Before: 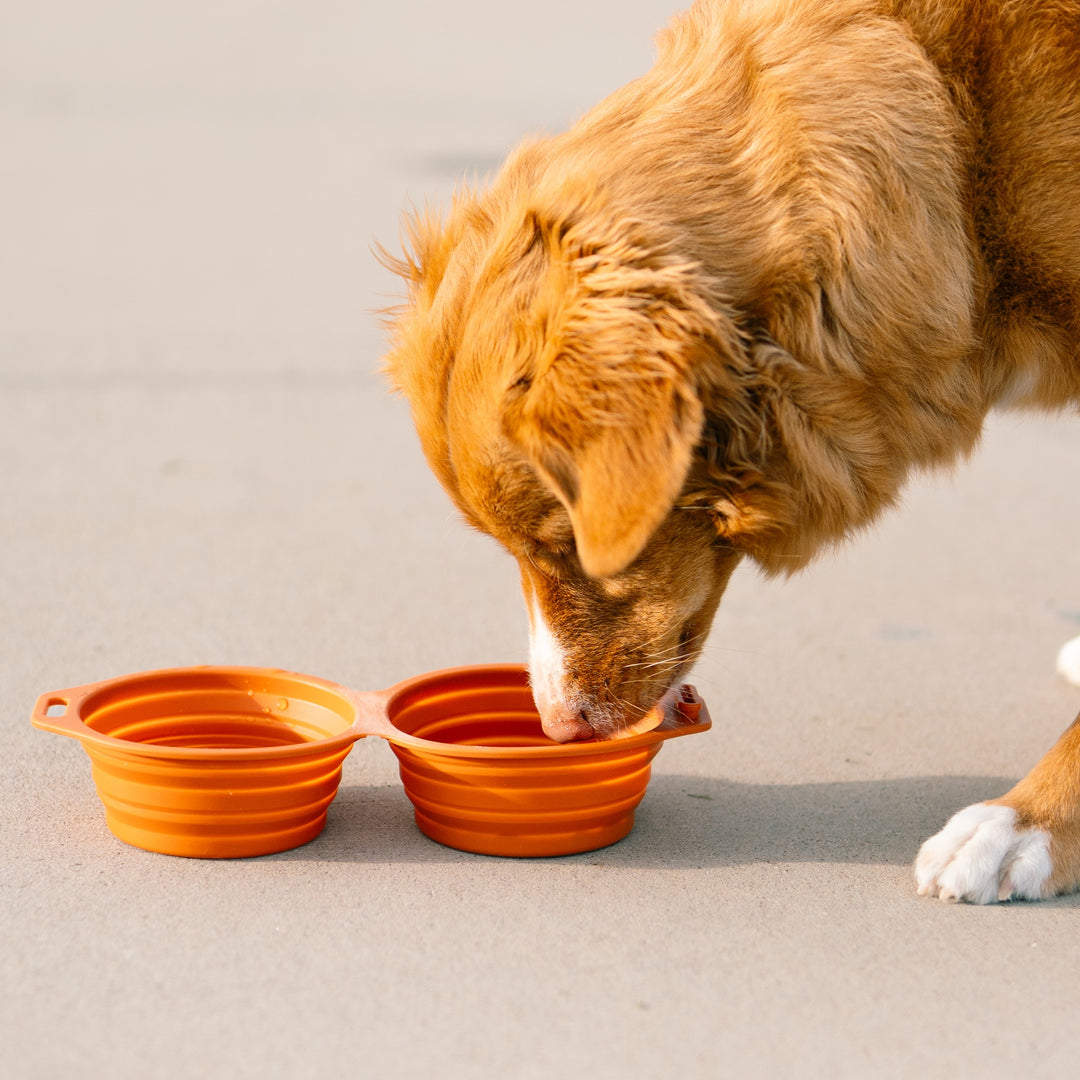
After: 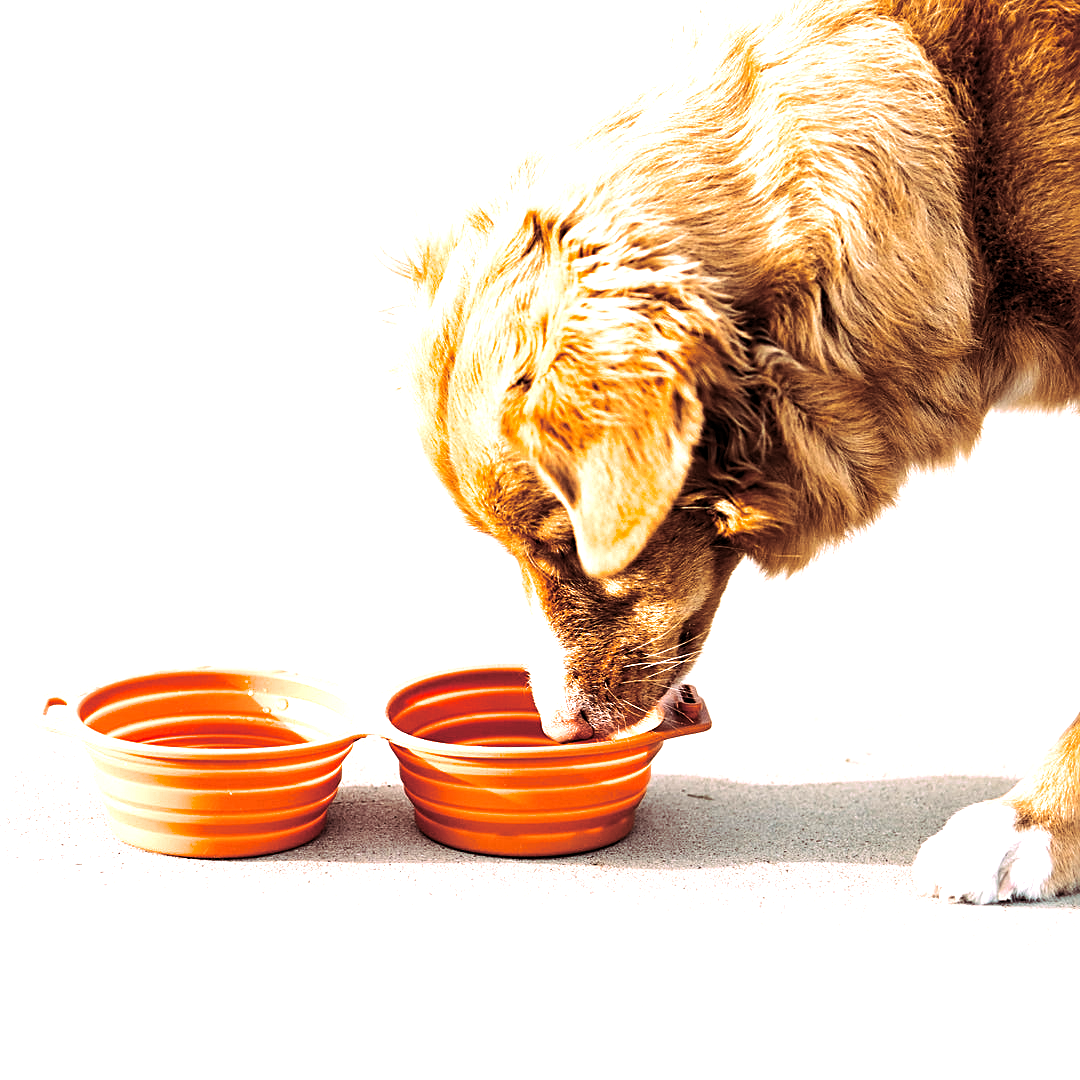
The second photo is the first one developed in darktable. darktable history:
levels: levels [0.031, 0.5, 0.969]
sharpen: on, module defaults
split-toning: highlights › hue 298.8°, highlights › saturation 0.73, compress 41.76%
exposure: black level correction 0, exposure 0.2 EV, compensate exposure bias true, compensate highlight preservation false
tone equalizer: -8 EV -1.08 EV, -7 EV -1.01 EV, -6 EV -0.867 EV, -5 EV -0.578 EV, -3 EV 0.578 EV, -2 EV 0.867 EV, -1 EV 1.01 EV, +0 EV 1.08 EV, edges refinement/feathering 500, mask exposure compensation -1.57 EV, preserve details no
